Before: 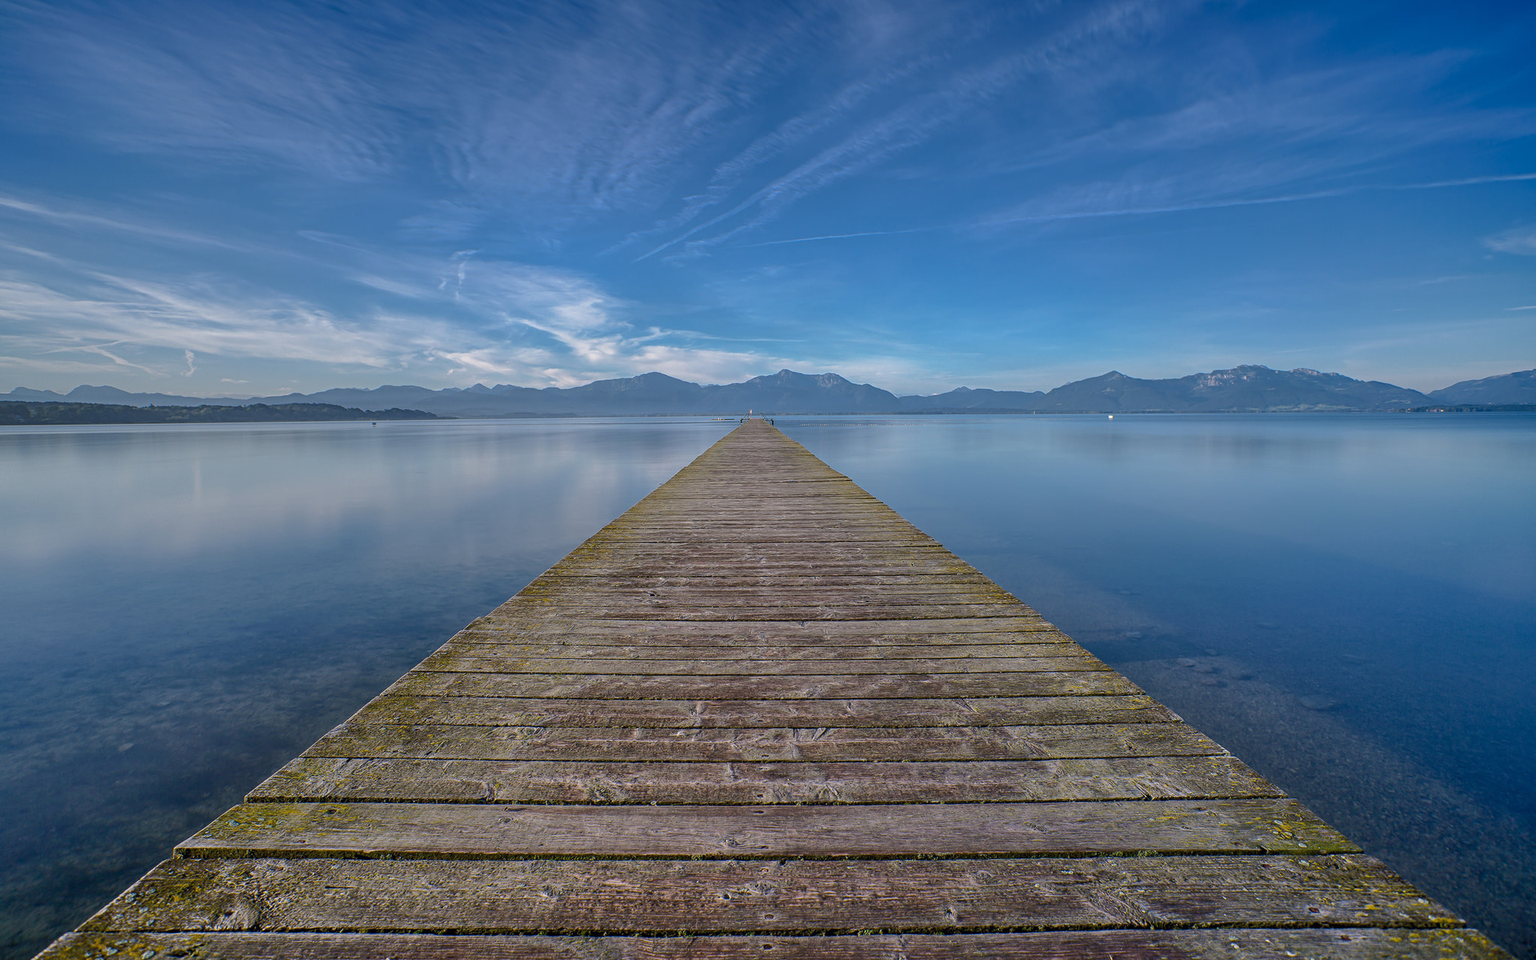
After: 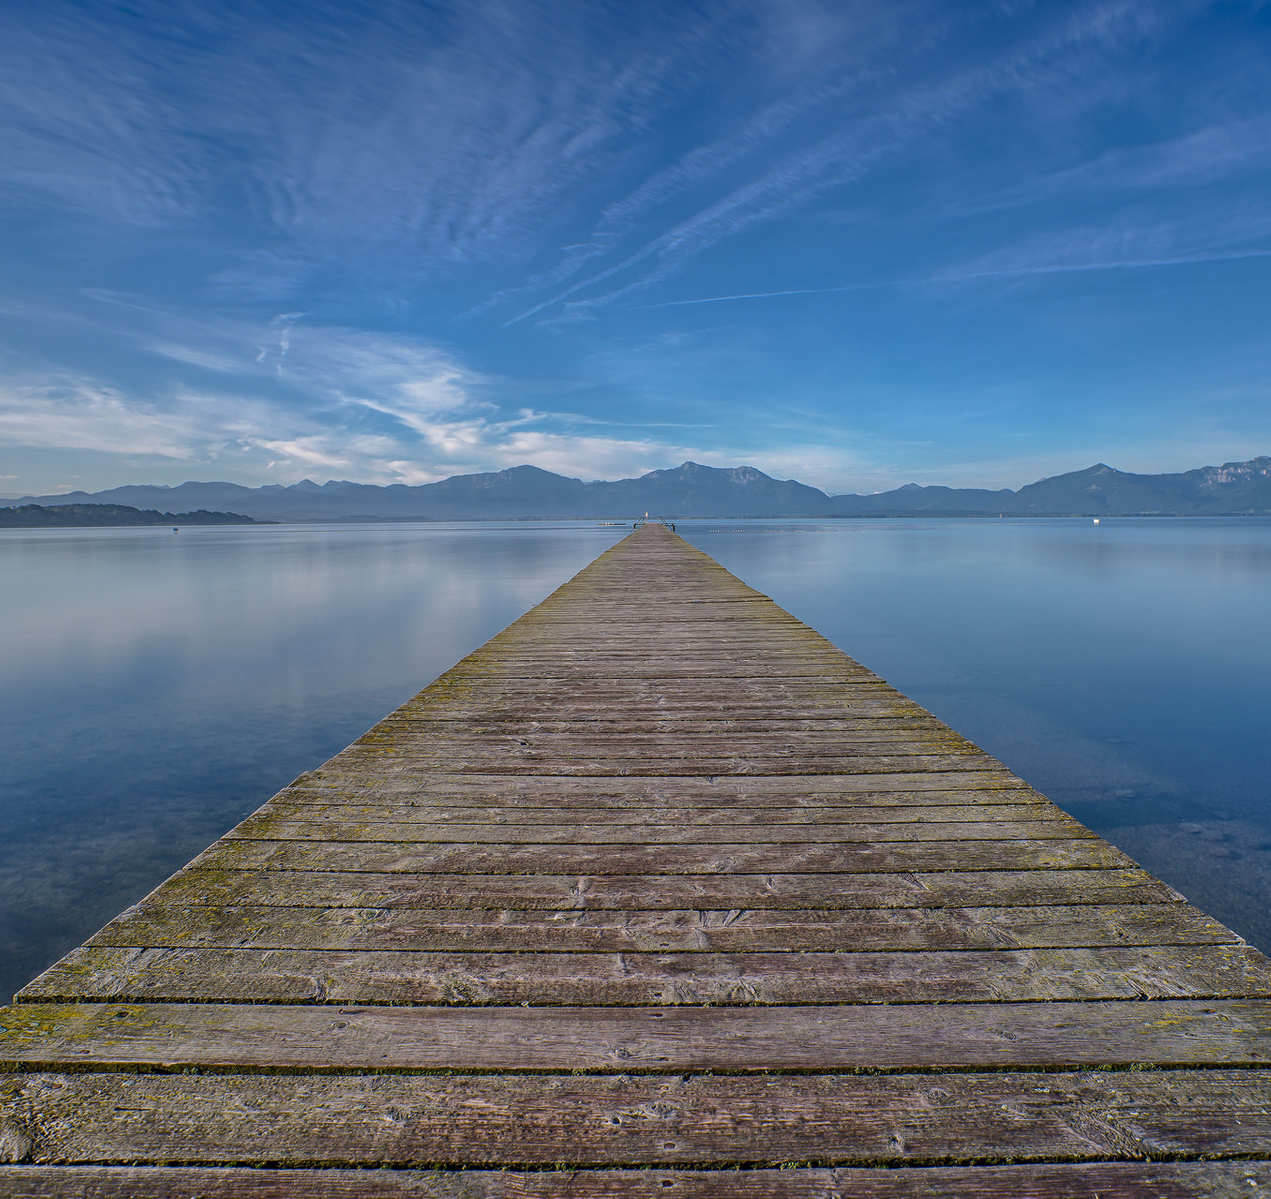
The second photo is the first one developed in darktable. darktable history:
crop and rotate: left 15.228%, right 18.532%
